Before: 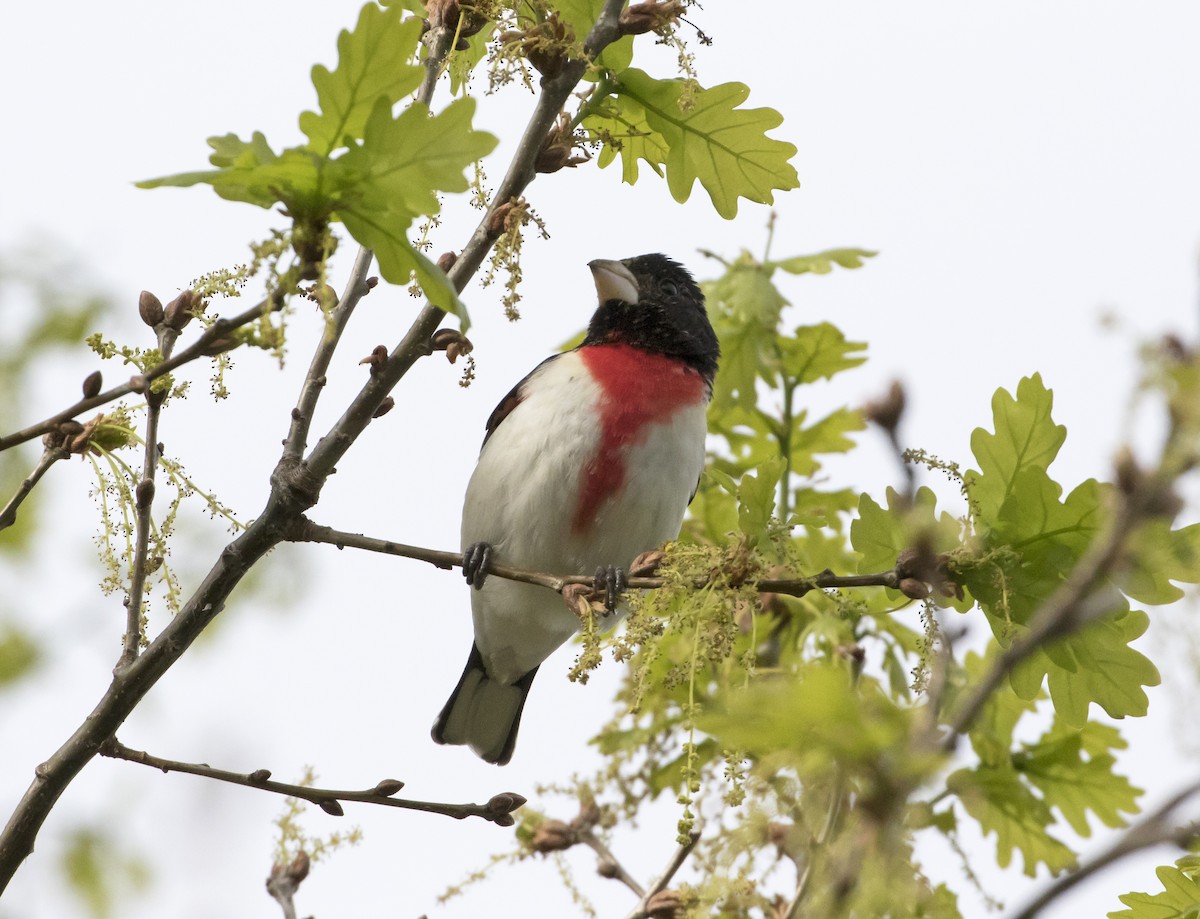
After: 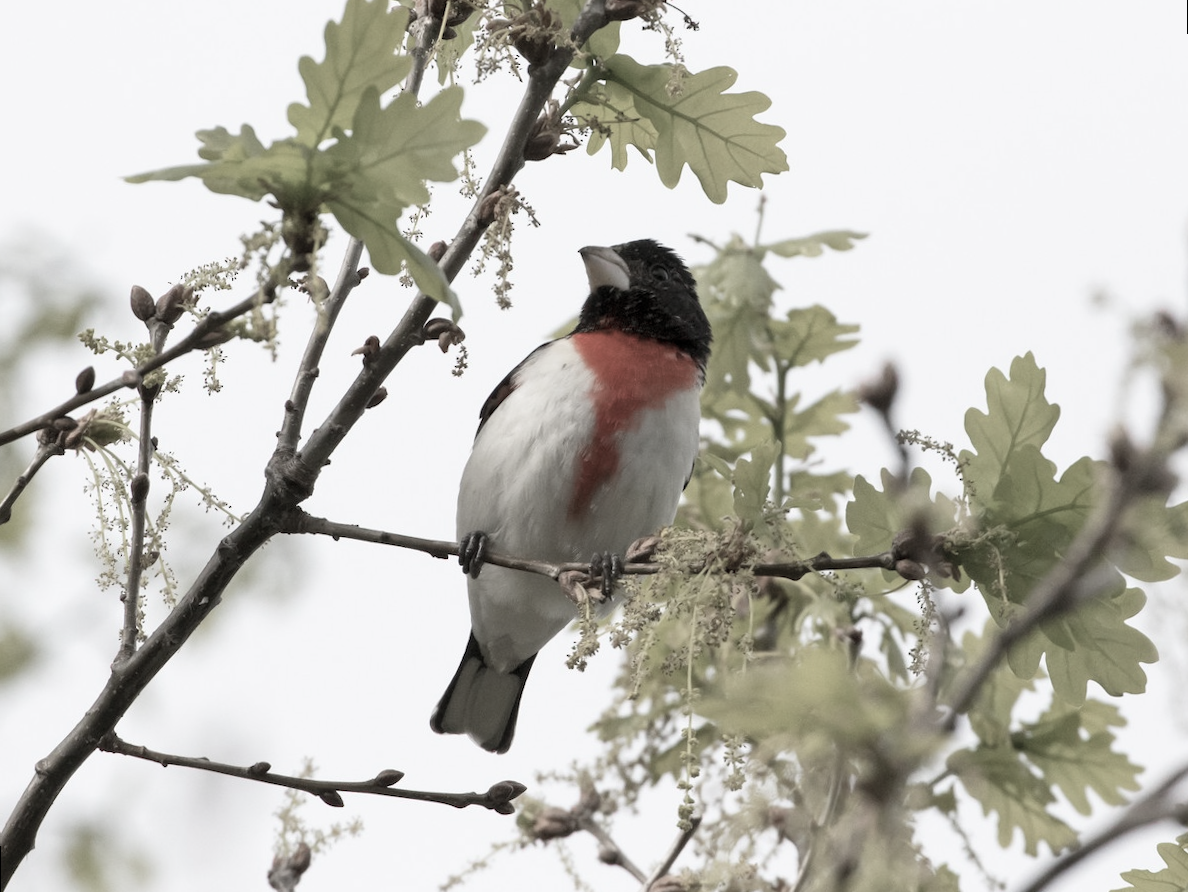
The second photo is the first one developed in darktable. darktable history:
color zones: curves: ch1 [(0, 0.34) (0.143, 0.164) (0.286, 0.152) (0.429, 0.176) (0.571, 0.173) (0.714, 0.188) (0.857, 0.199) (1, 0.34)]
rotate and perspective: rotation -1°, crop left 0.011, crop right 0.989, crop top 0.025, crop bottom 0.975
